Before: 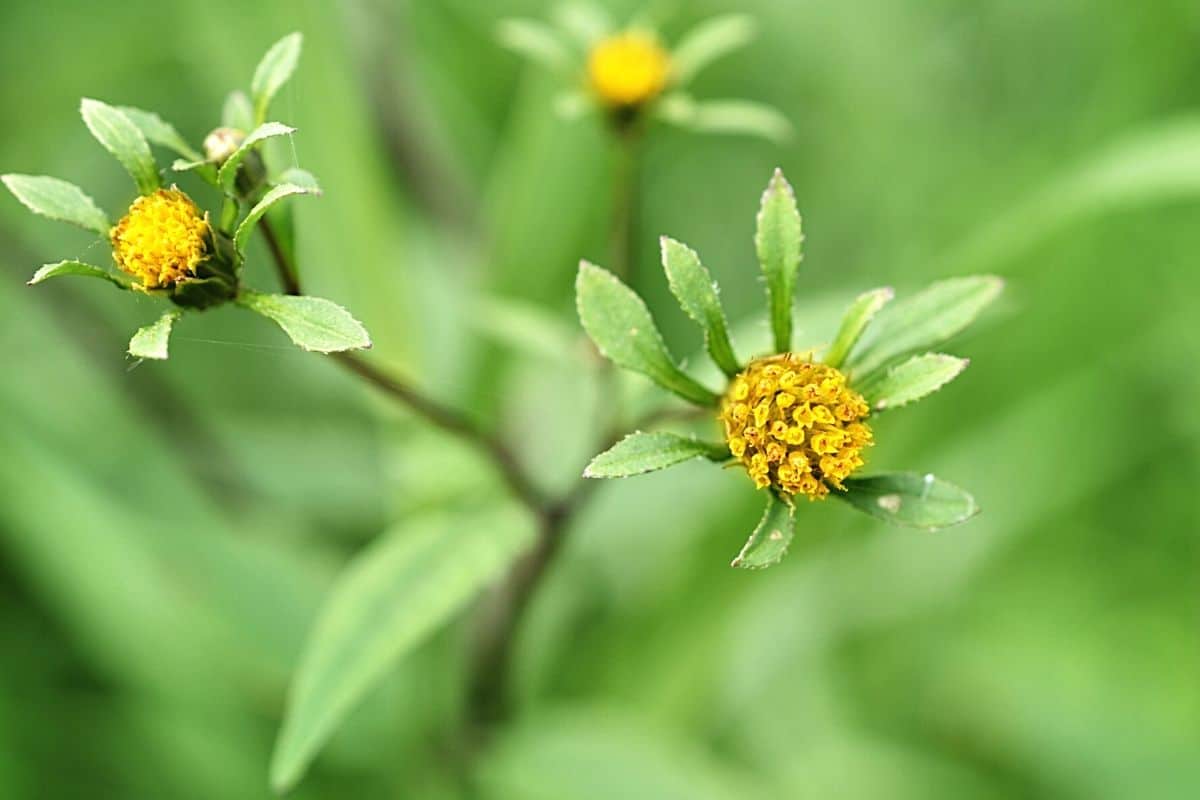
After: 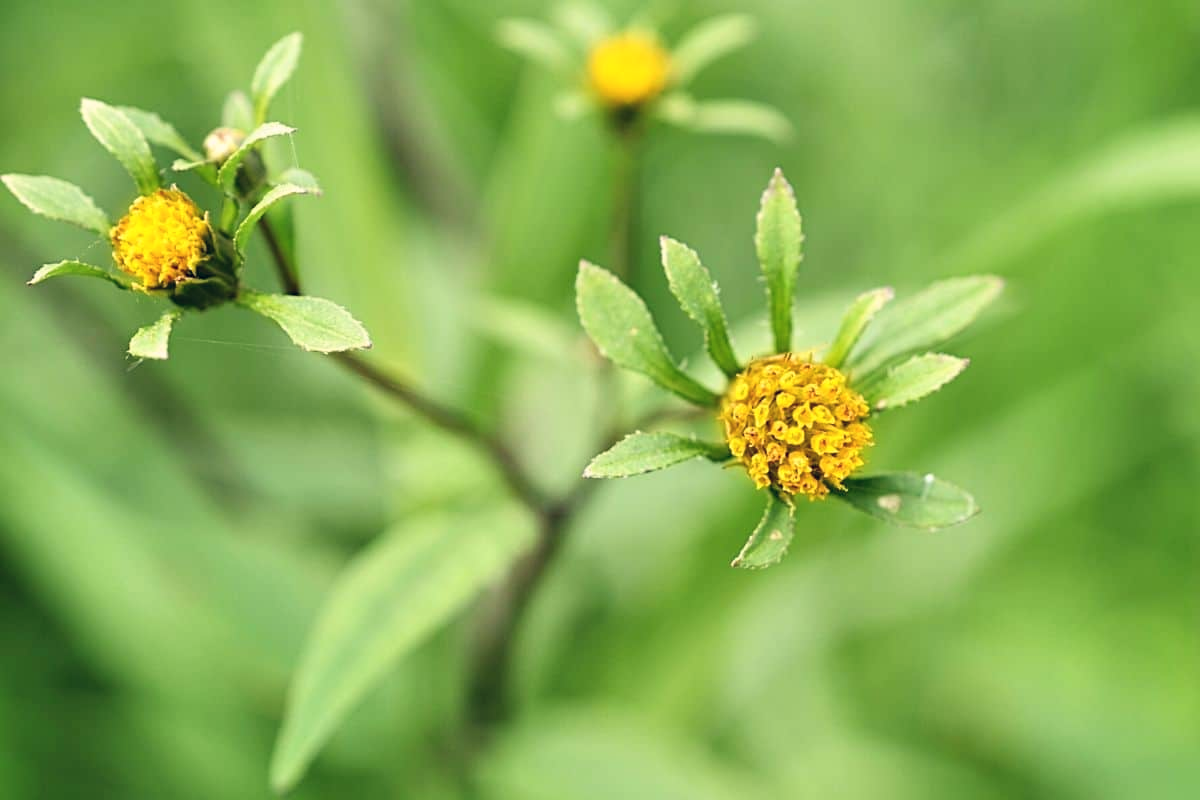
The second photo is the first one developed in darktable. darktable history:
base curve: curves: ch0 [(0, 0) (0.472, 0.508) (1, 1)]
color balance rgb: shadows lift › hue 87.51°, highlights gain › chroma 1.62%, highlights gain › hue 55.1°, global offset › chroma 0.06%, global offset › hue 253.66°, linear chroma grading › global chroma 0.5%
